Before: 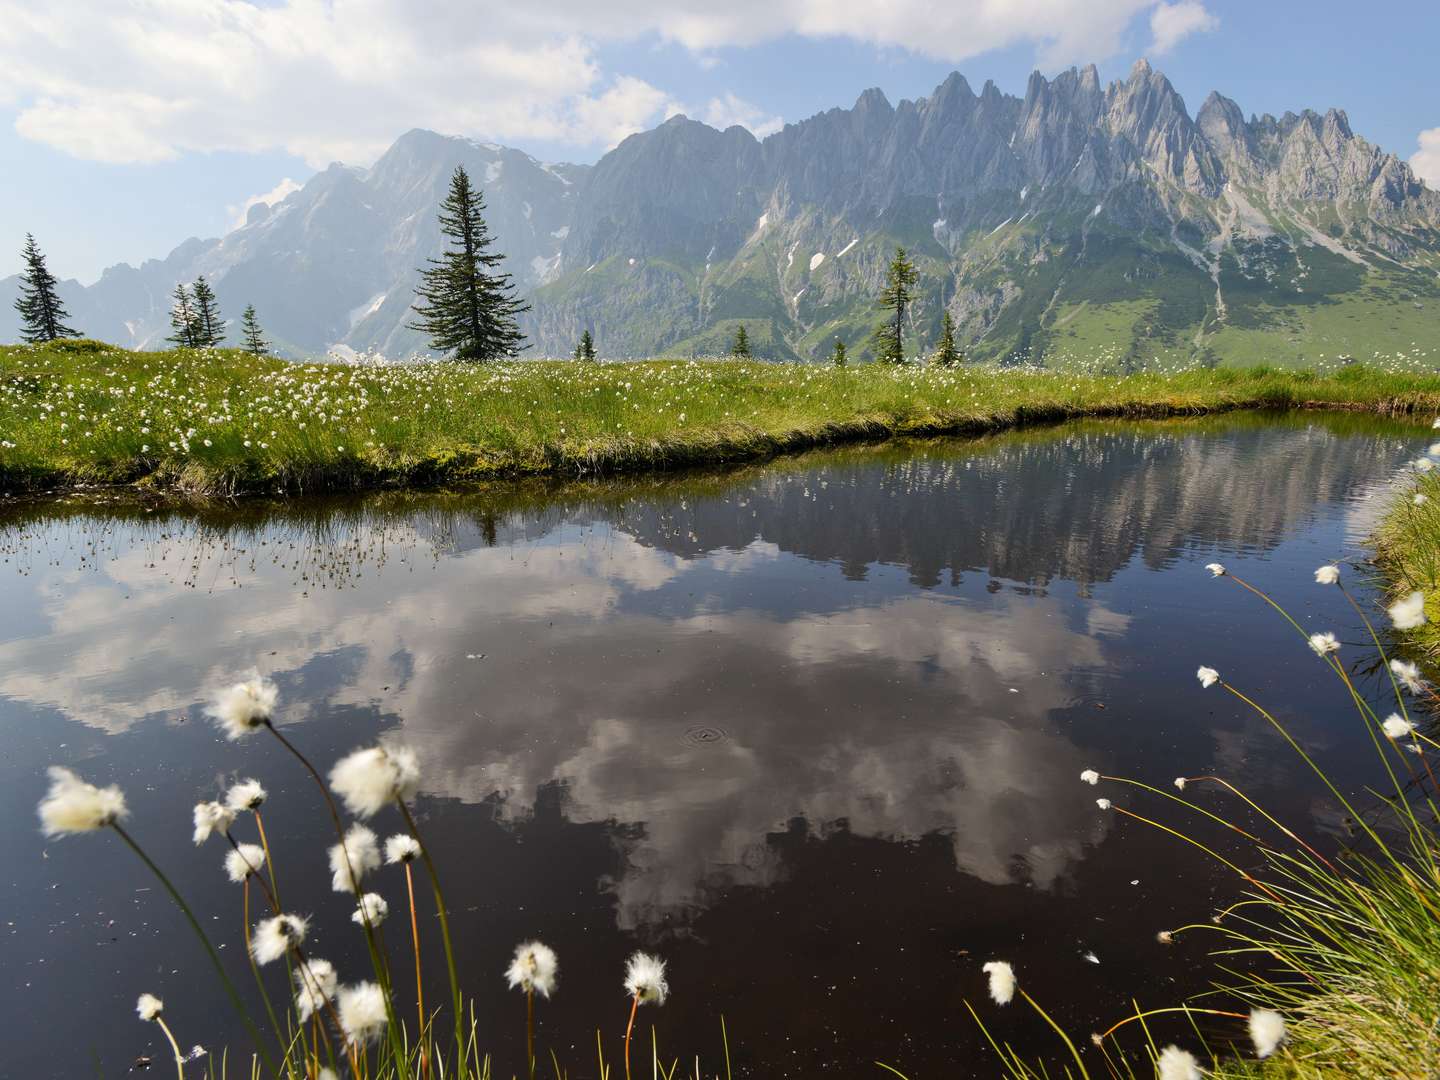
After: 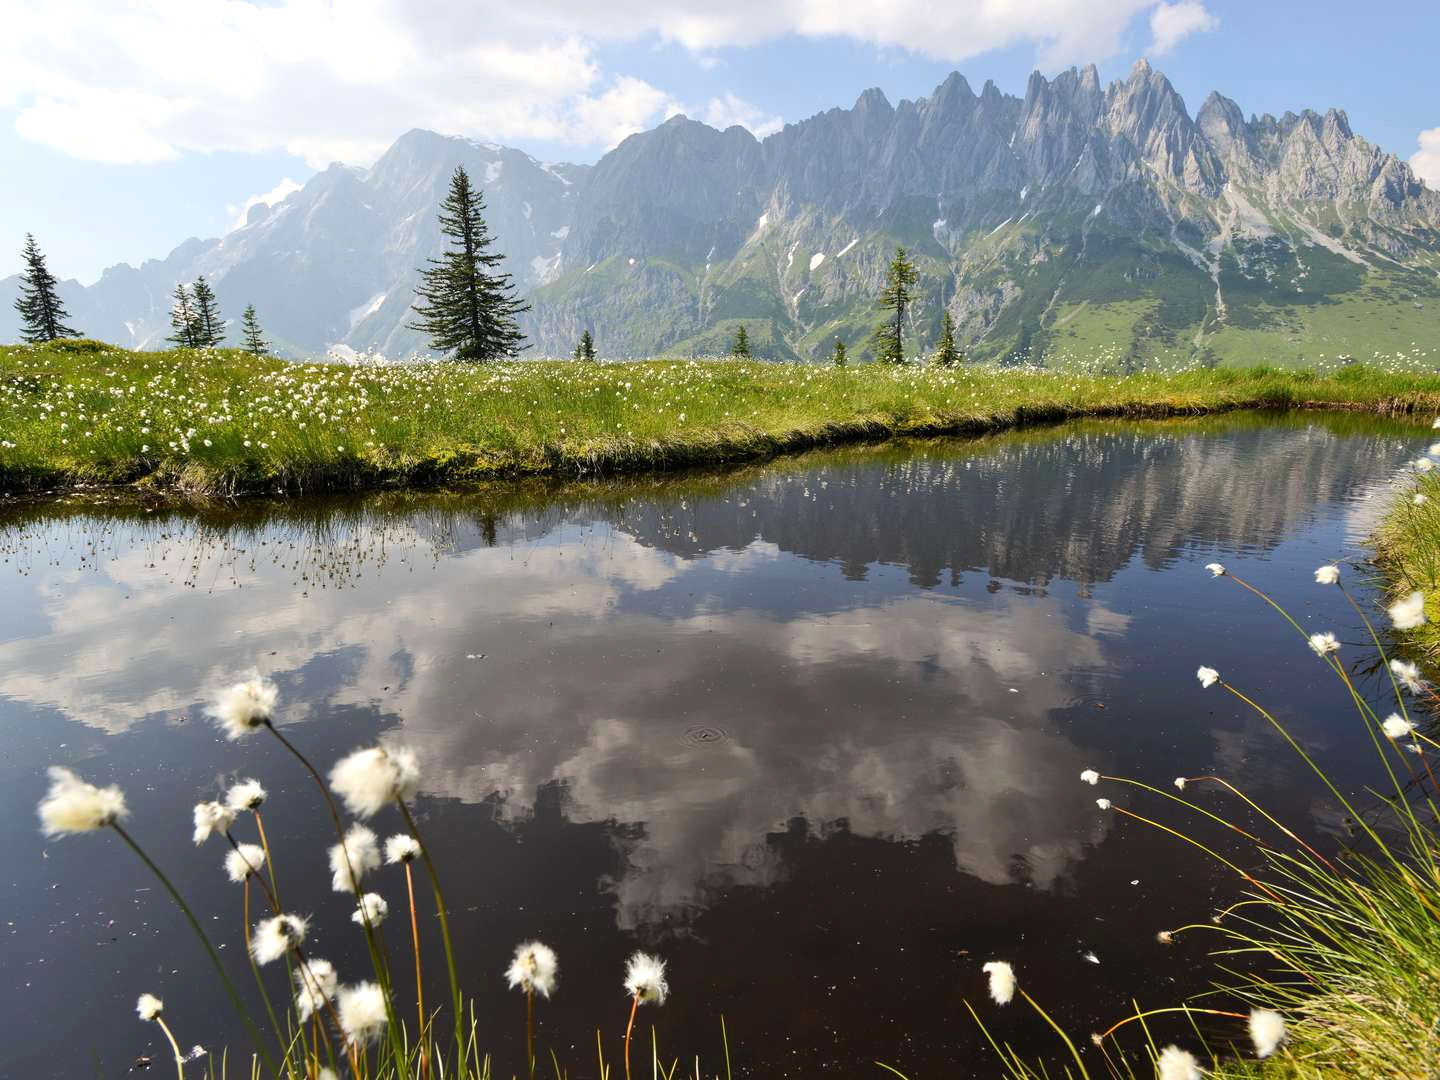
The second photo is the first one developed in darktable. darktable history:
exposure: exposure 0.296 EV, compensate highlight preservation false
